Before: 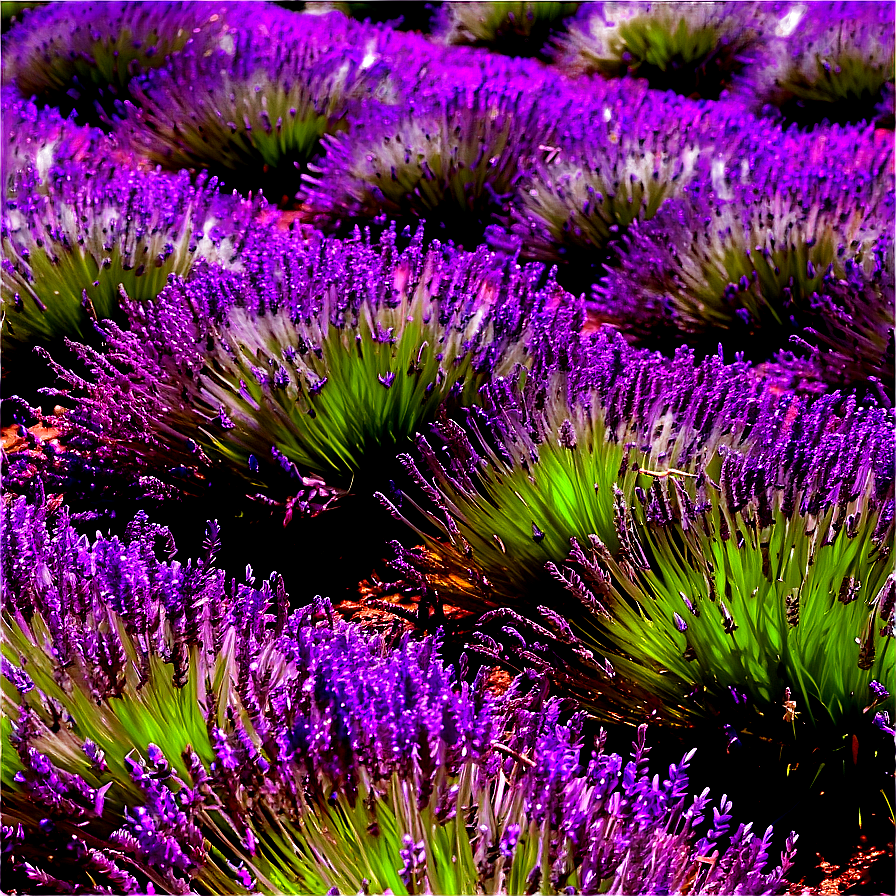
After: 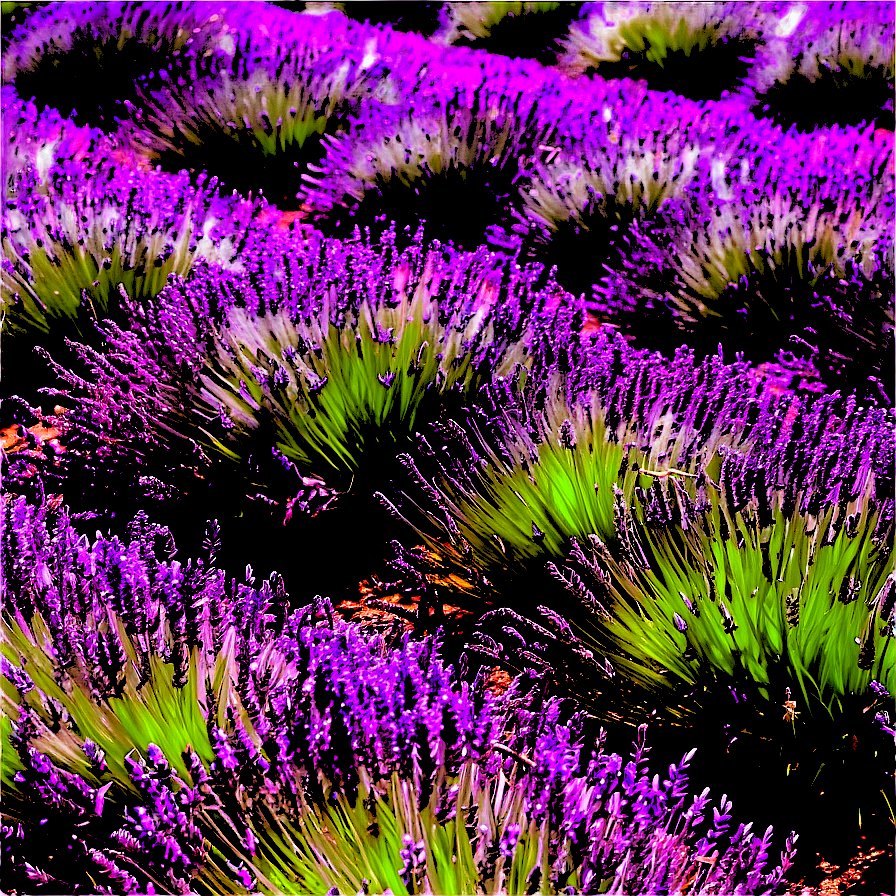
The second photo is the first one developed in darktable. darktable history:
exposure: exposure -0.151 EV, compensate highlight preservation false
rgb levels: levels [[0.027, 0.429, 0.996], [0, 0.5, 1], [0, 0.5, 1]]
haze removal: compatibility mode true, adaptive false
